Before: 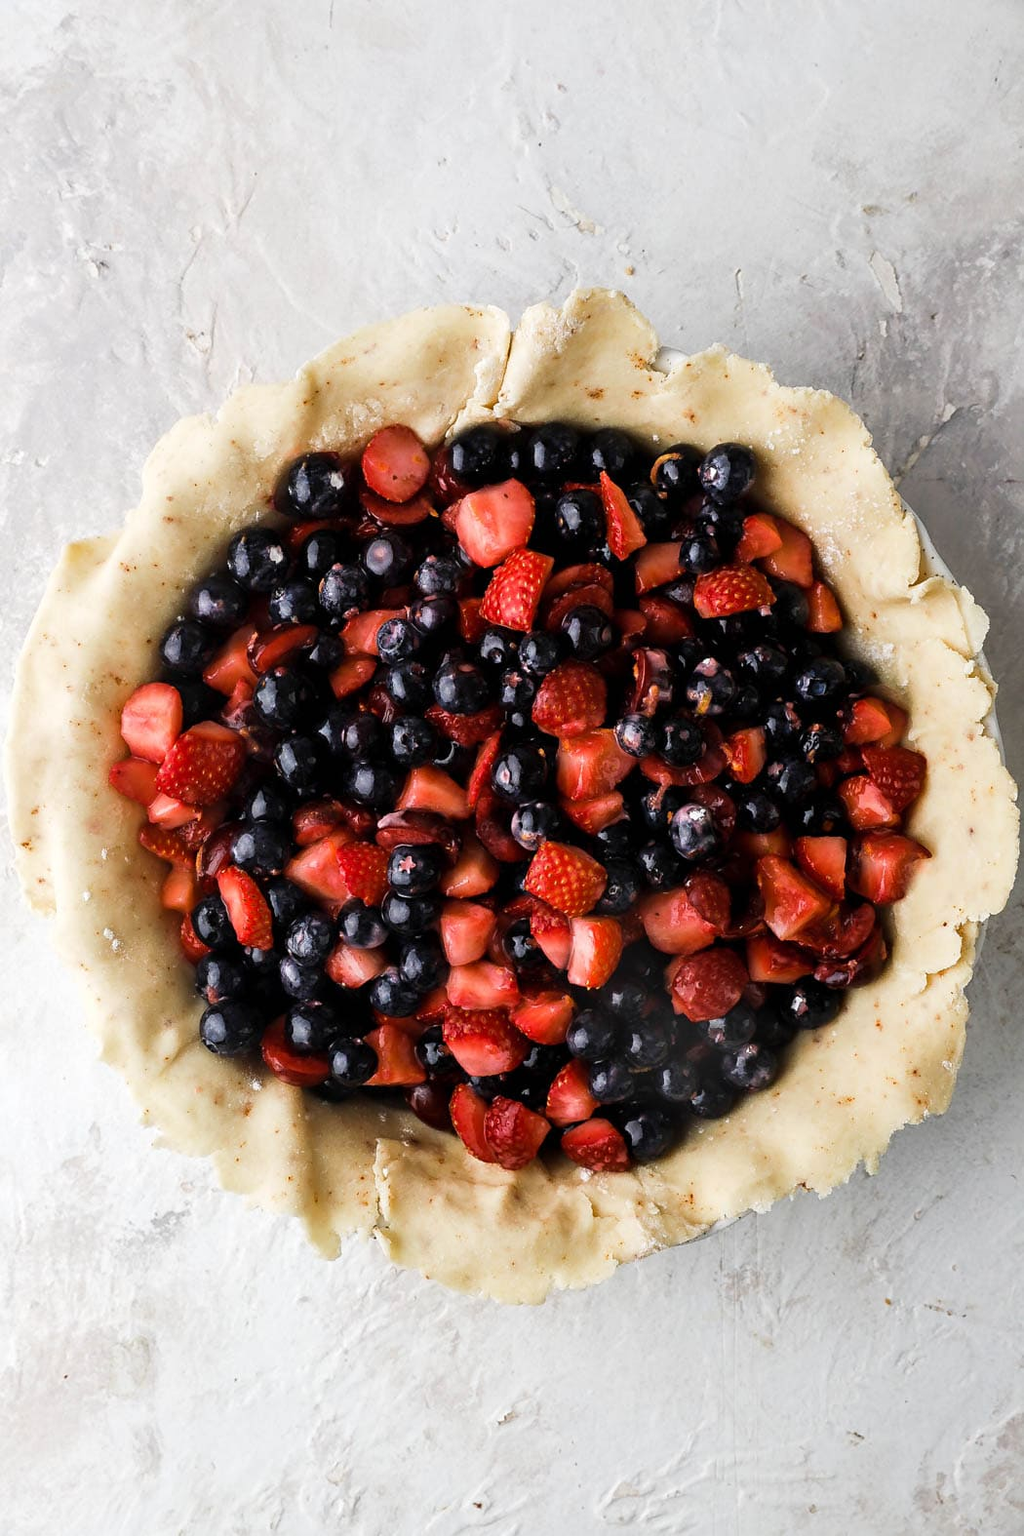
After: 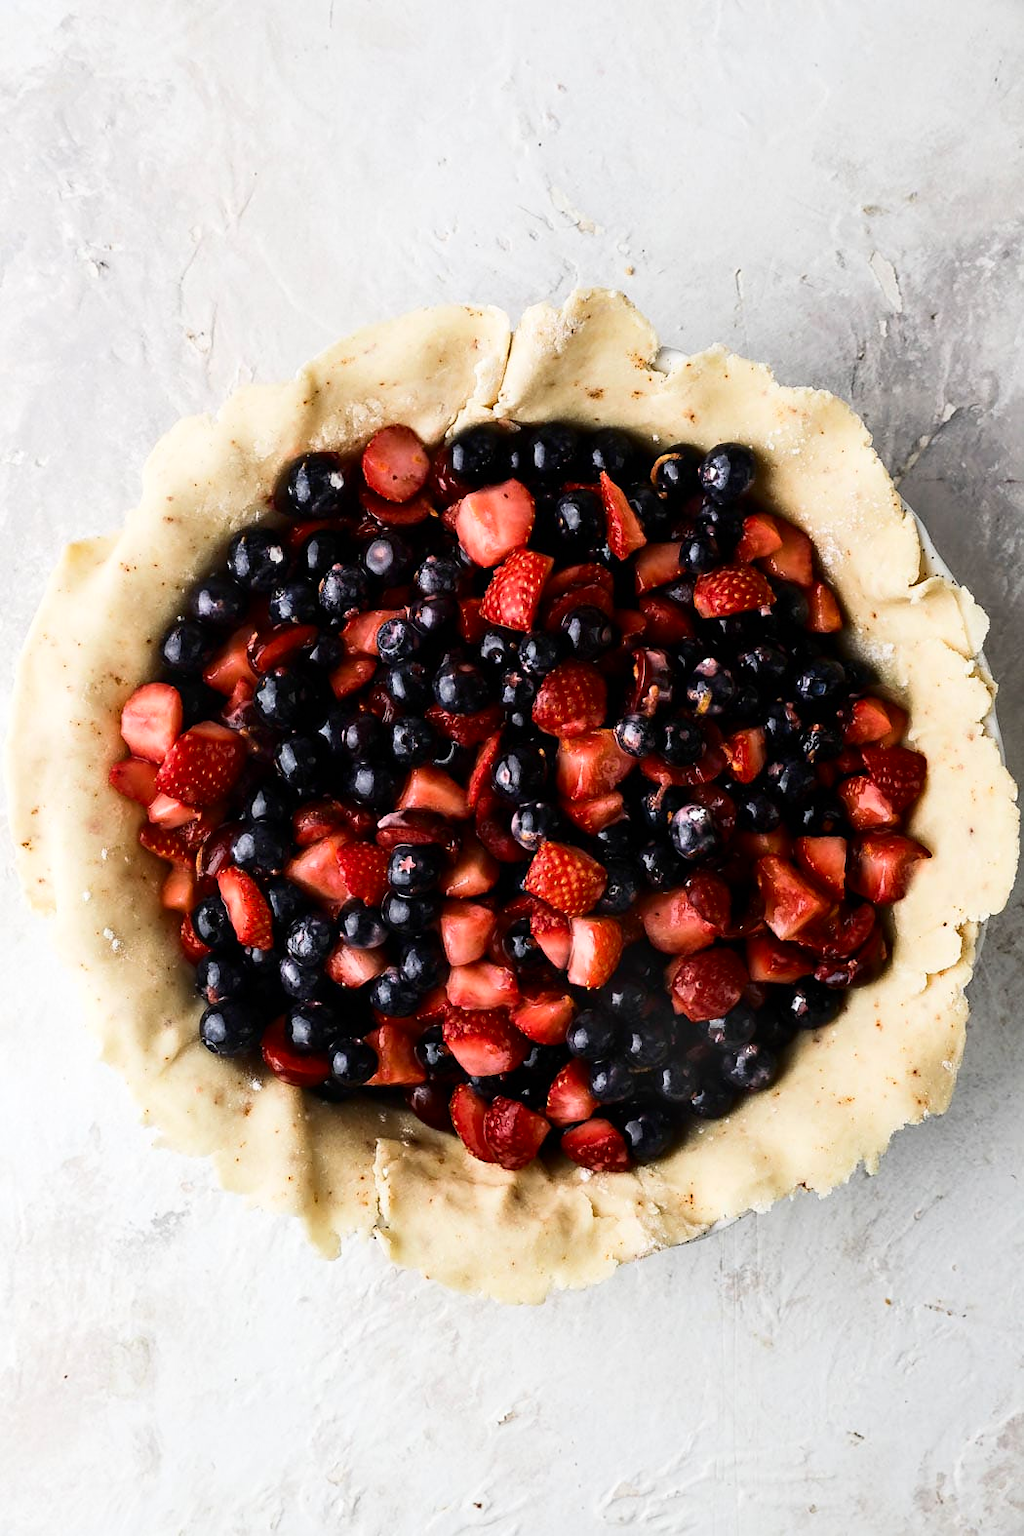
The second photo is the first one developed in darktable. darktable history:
contrast brightness saturation: contrast 0.219
